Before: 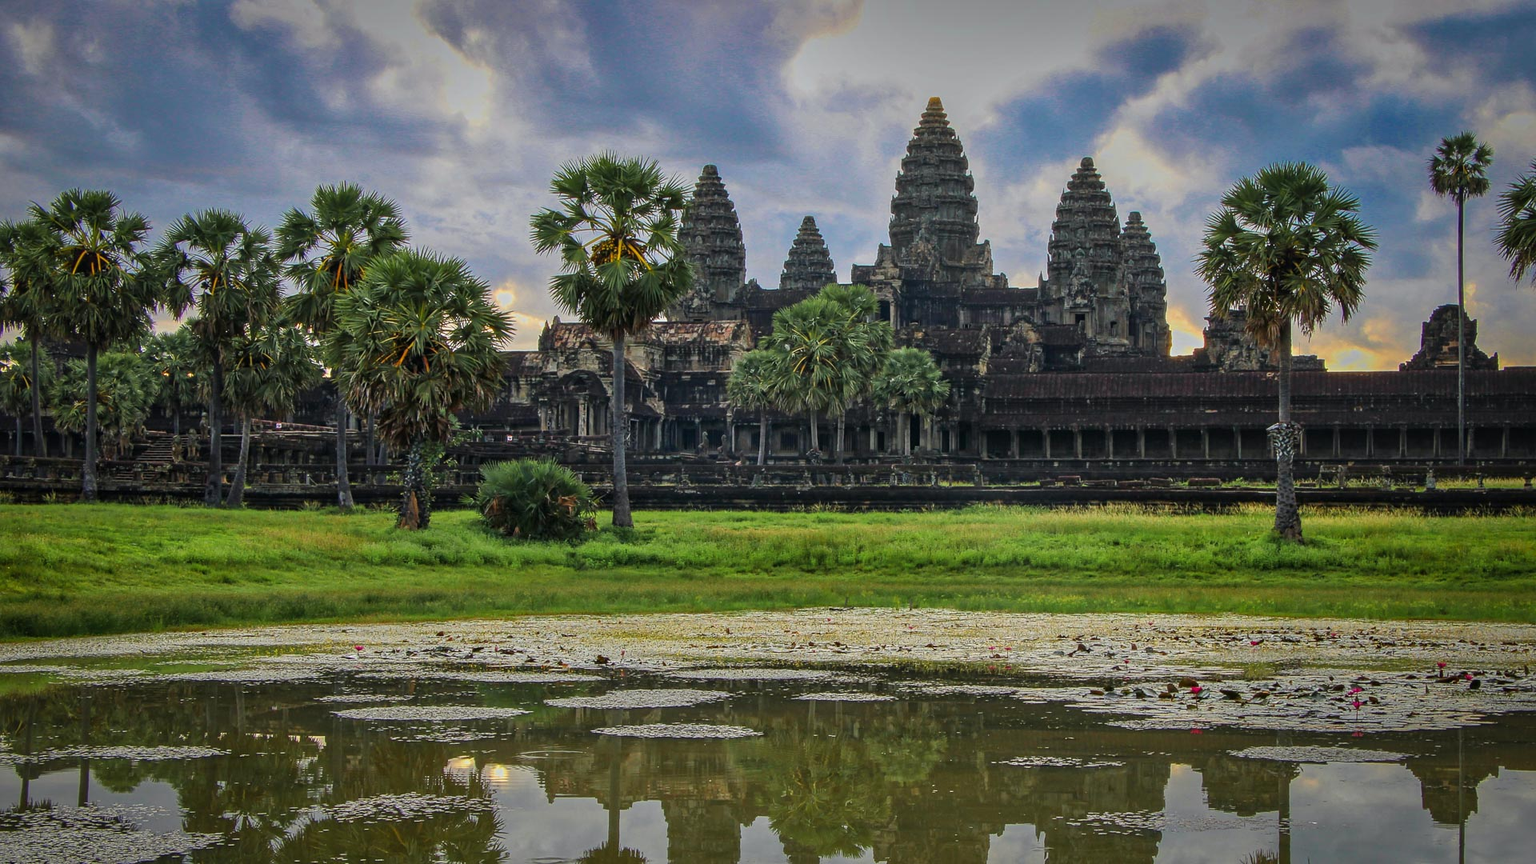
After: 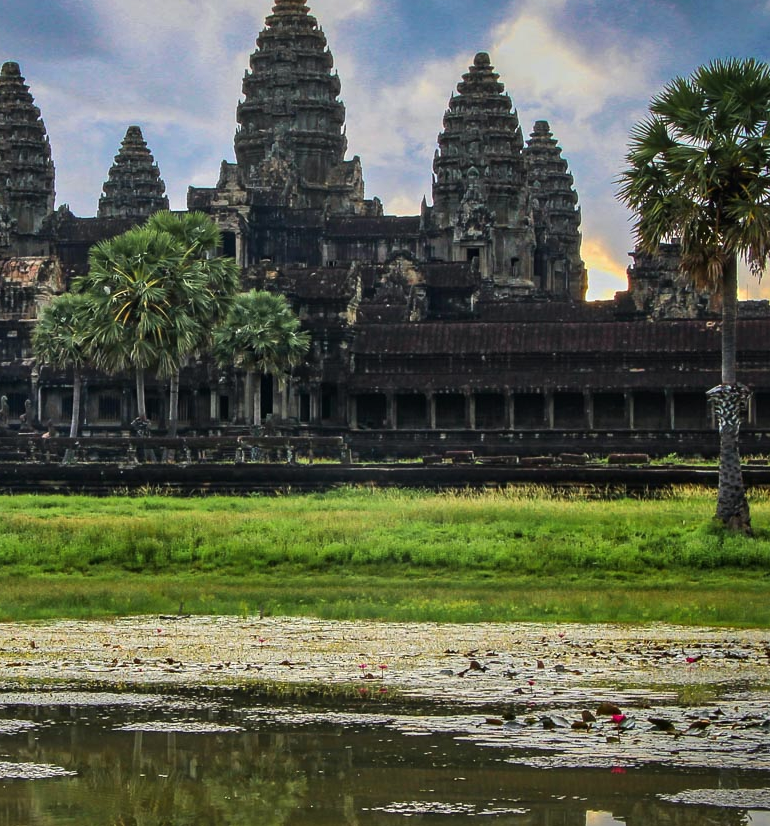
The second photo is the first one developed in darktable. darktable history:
crop: left 45.721%, top 13.393%, right 14.118%, bottom 10.01%
tone equalizer: -8 EV -0.417 EV, -7 EV -0.389 EV, -6 EV -0.333 EV, -5 EV -0.222 EV, -3 EV 0.222 EV, -2 EV 0.333 EV, -1 EV 0.389 EV, +0 EV 0.417 EV, edges refinement/feathering 500, mask exposure compensation -1.57 EV, preserve details no
